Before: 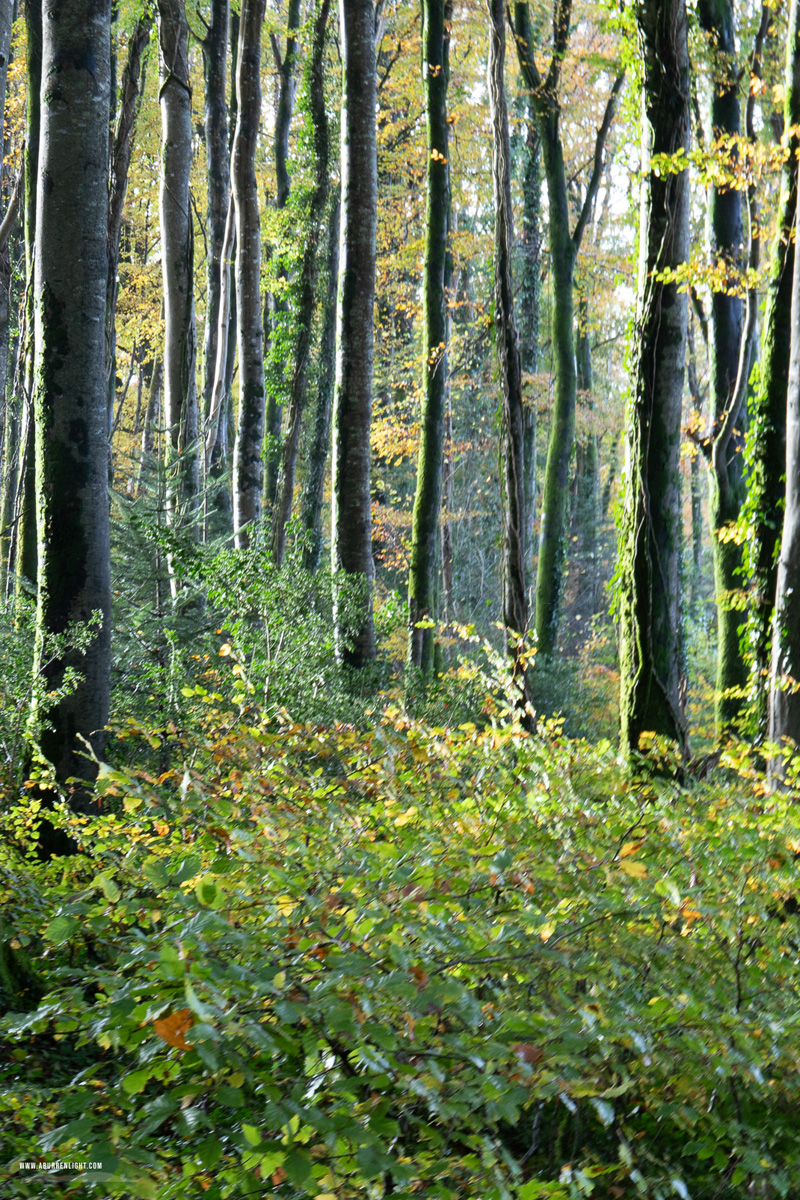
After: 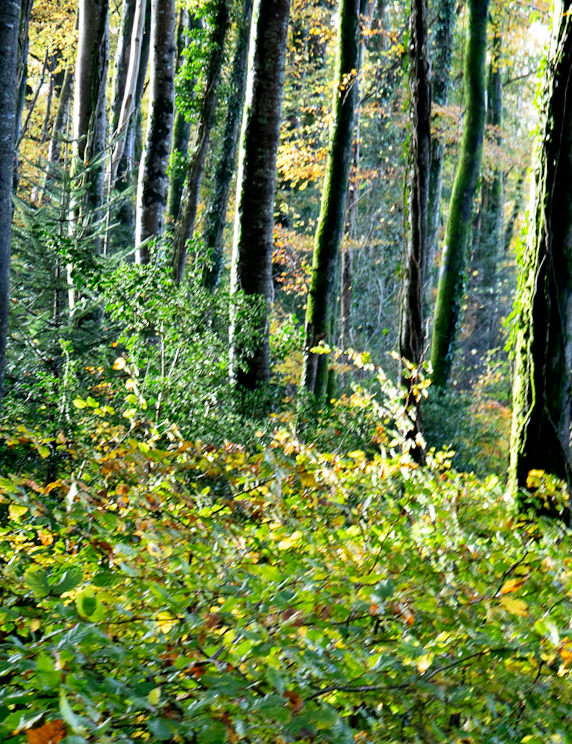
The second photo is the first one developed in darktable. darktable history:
crop and rotate: angle -3.37°, left 9.79%, top 20.73%, right 12.42%, bottom 11.82%
exposure: black level correction 0.001, exposure 0.014 EV, compensate highlight preservation false
filmic rgb: black relative exposure -8.7 EV, white relative exposure 2.7 EV, threshold 3 EV, target black luminance 0%, hardness 6.25, latitude 76.53%, contrast 1.326, shadows ↔ highlights balance -0.349%, preserve chrominance no, color science v4 (2020), enable highlight reconstruction true
